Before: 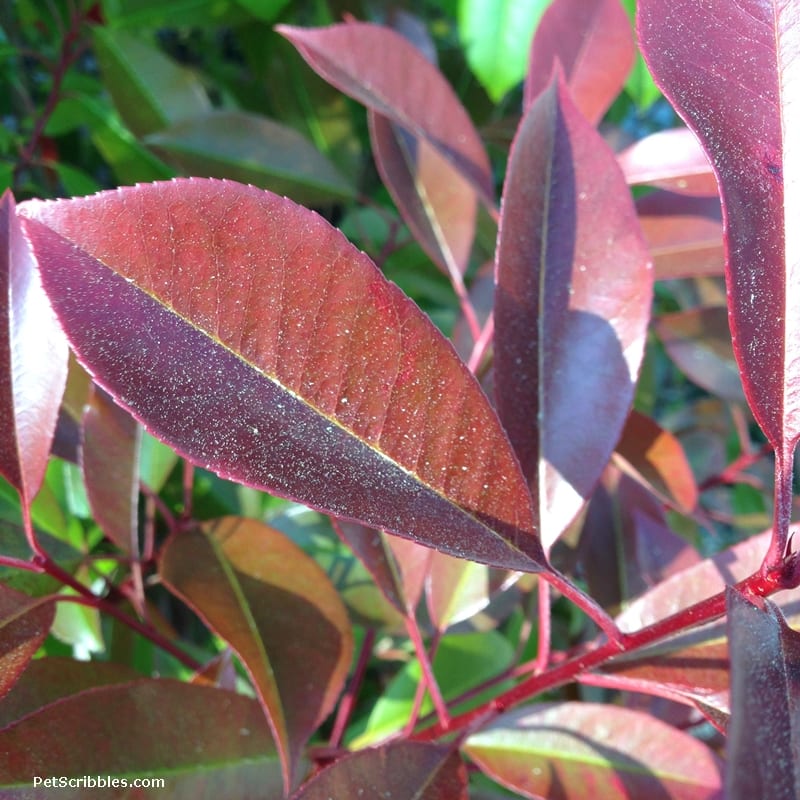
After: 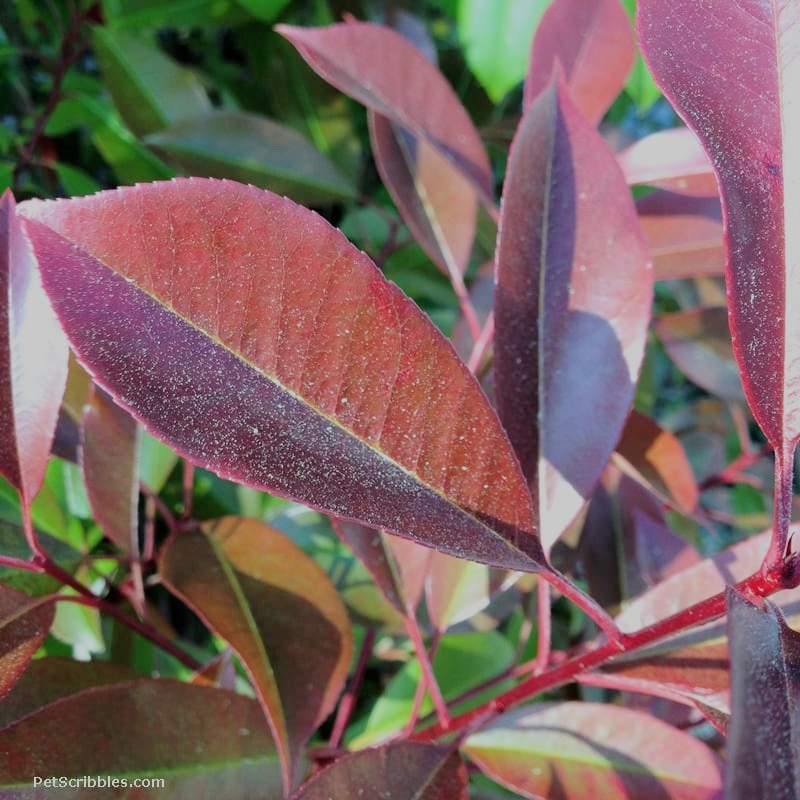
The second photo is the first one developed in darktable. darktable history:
filmic rgb: black relative exposure -6.19 EV, white relative exposure 6.97 EV, hardness 2.24
